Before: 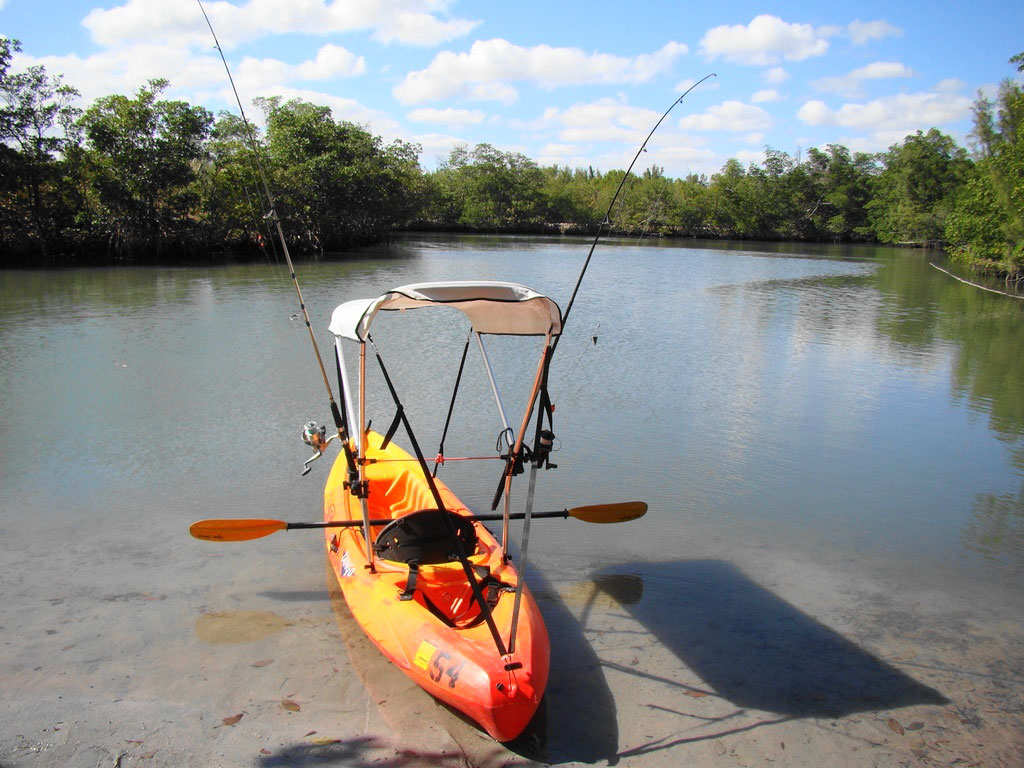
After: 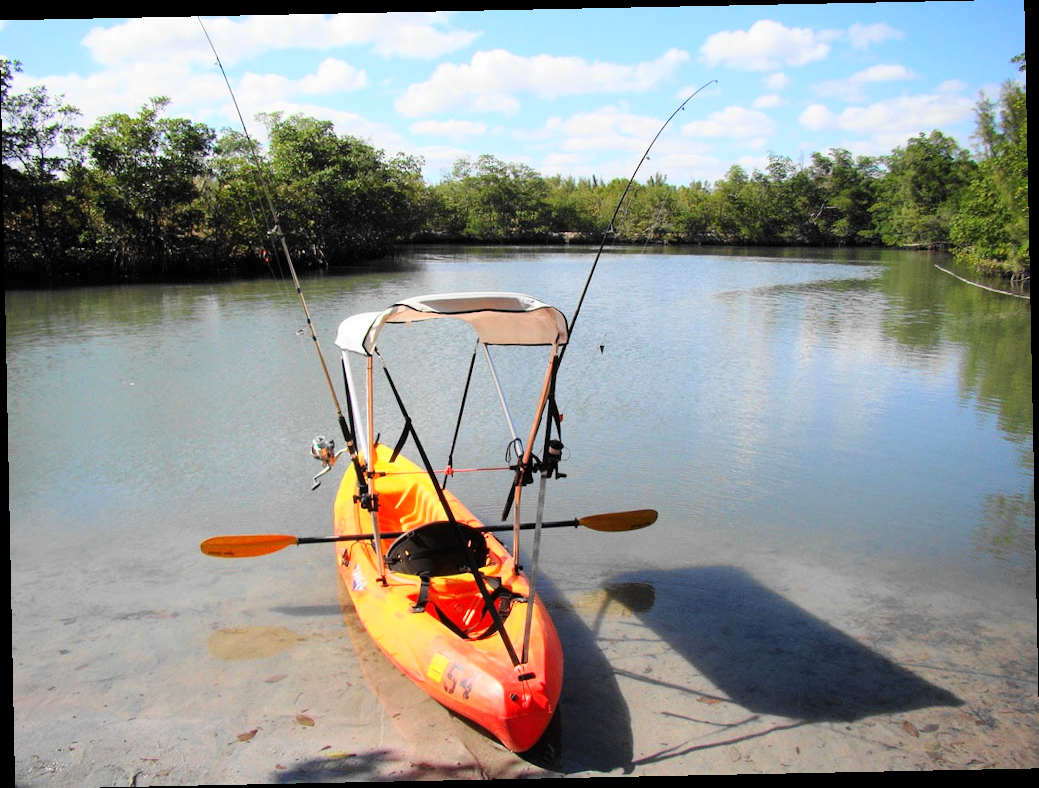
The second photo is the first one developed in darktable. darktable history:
tone curve: curves: ch0 [(0, 0) (0.004, 0.001) (0.133, 0.112) (0.325, 0.362) (0.832, 0.893) (1, 1)], color space Lab, linked channels, preserve colors none
rotate and perspective: rotation -1.17°, automatic cropping off
